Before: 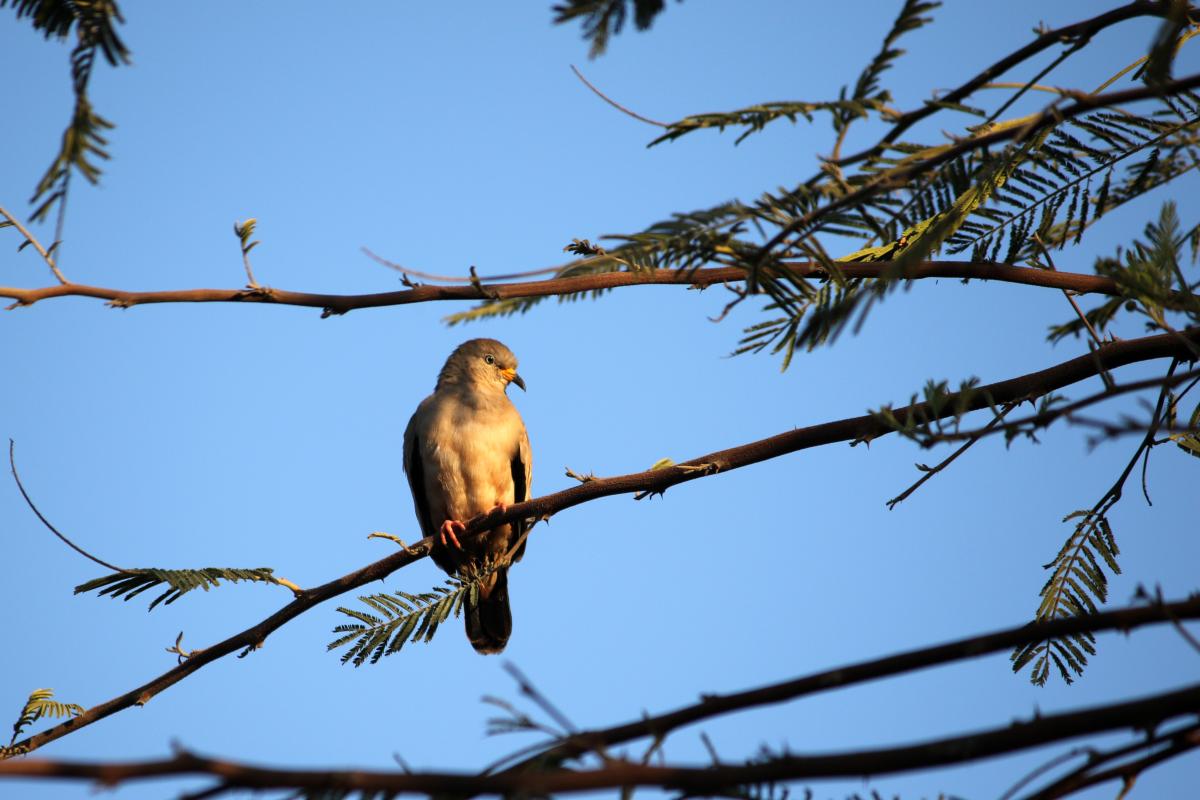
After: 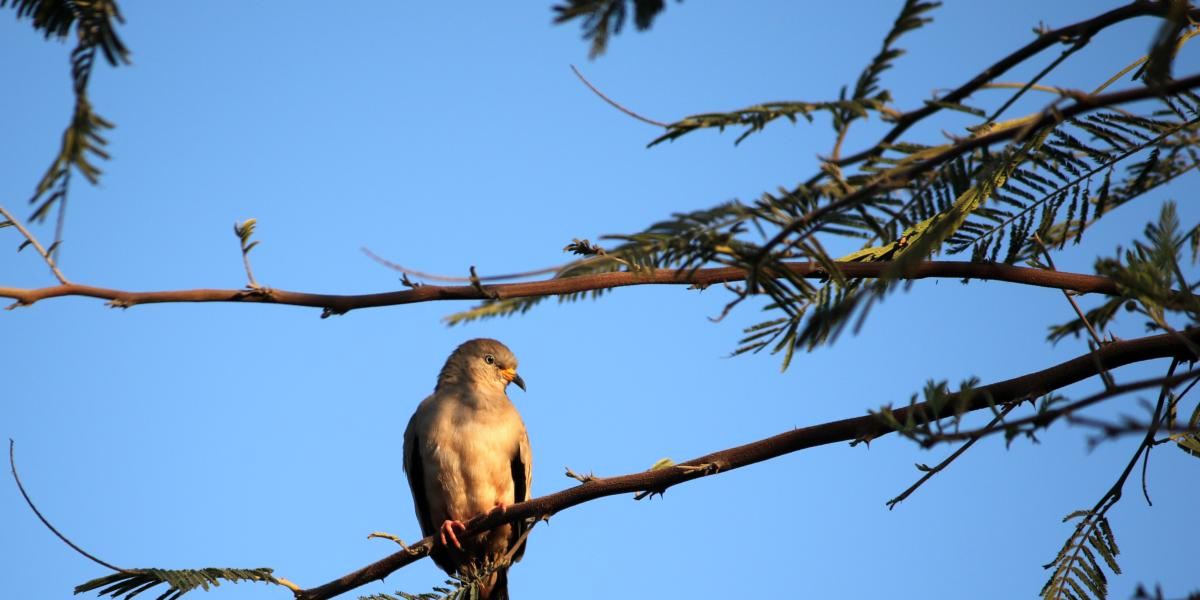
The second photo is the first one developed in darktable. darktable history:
crop: bottom 24.994%
color correction: highlights a* -0.119, highlights b* -5.83, shadows a* -0.126, shadows b* -0.083
